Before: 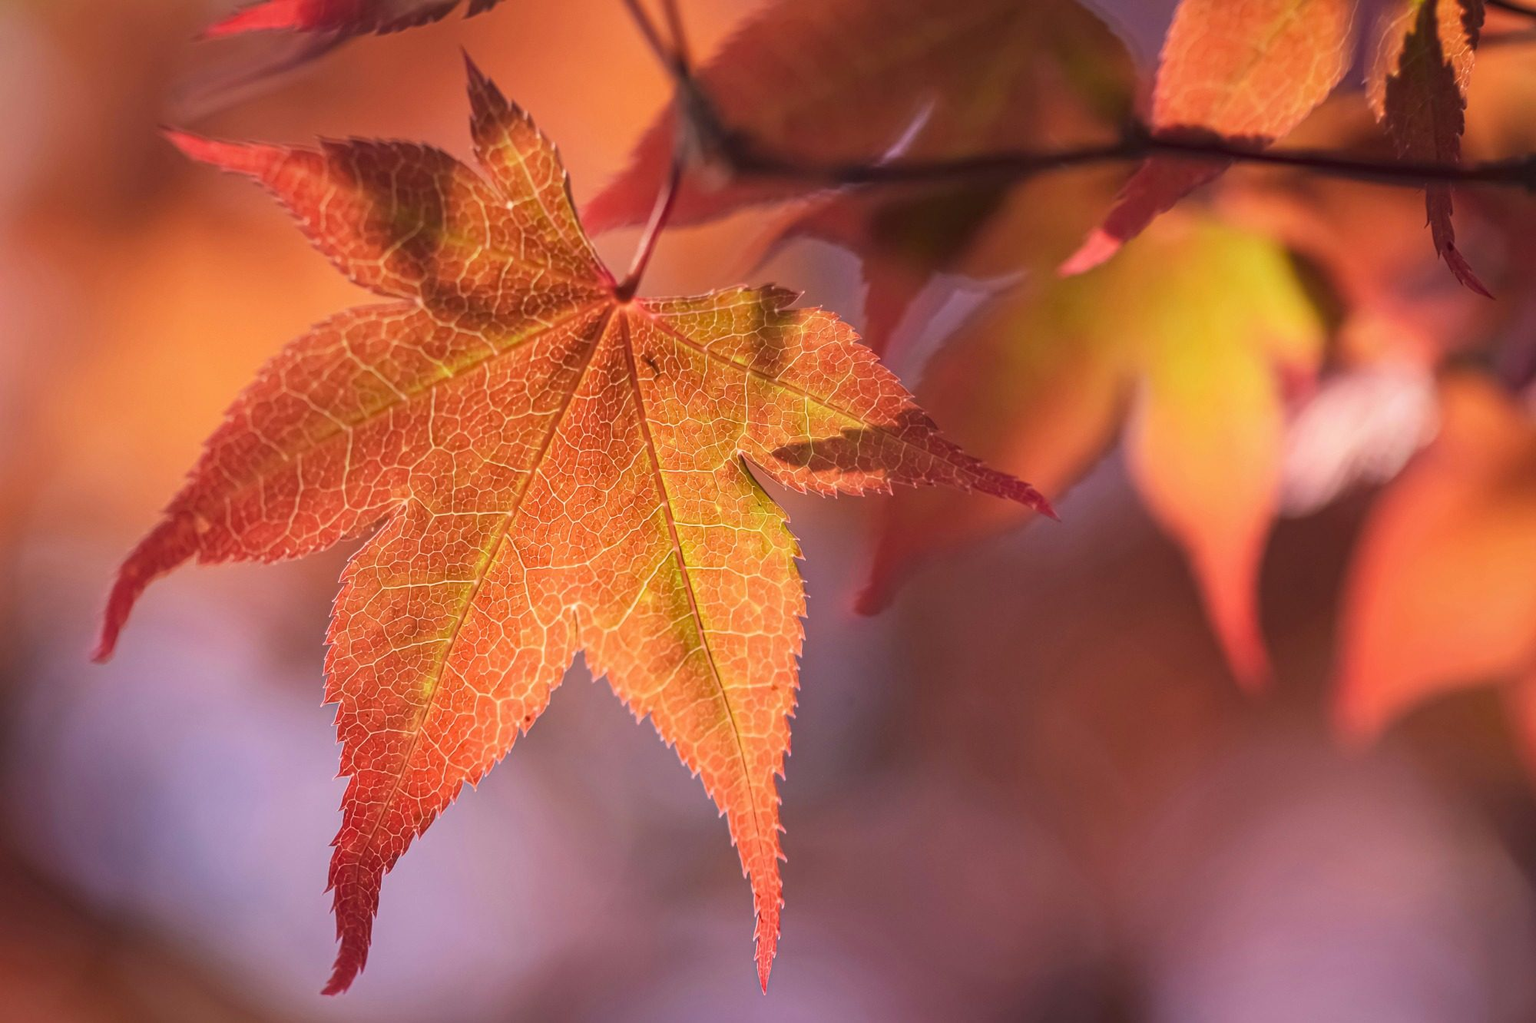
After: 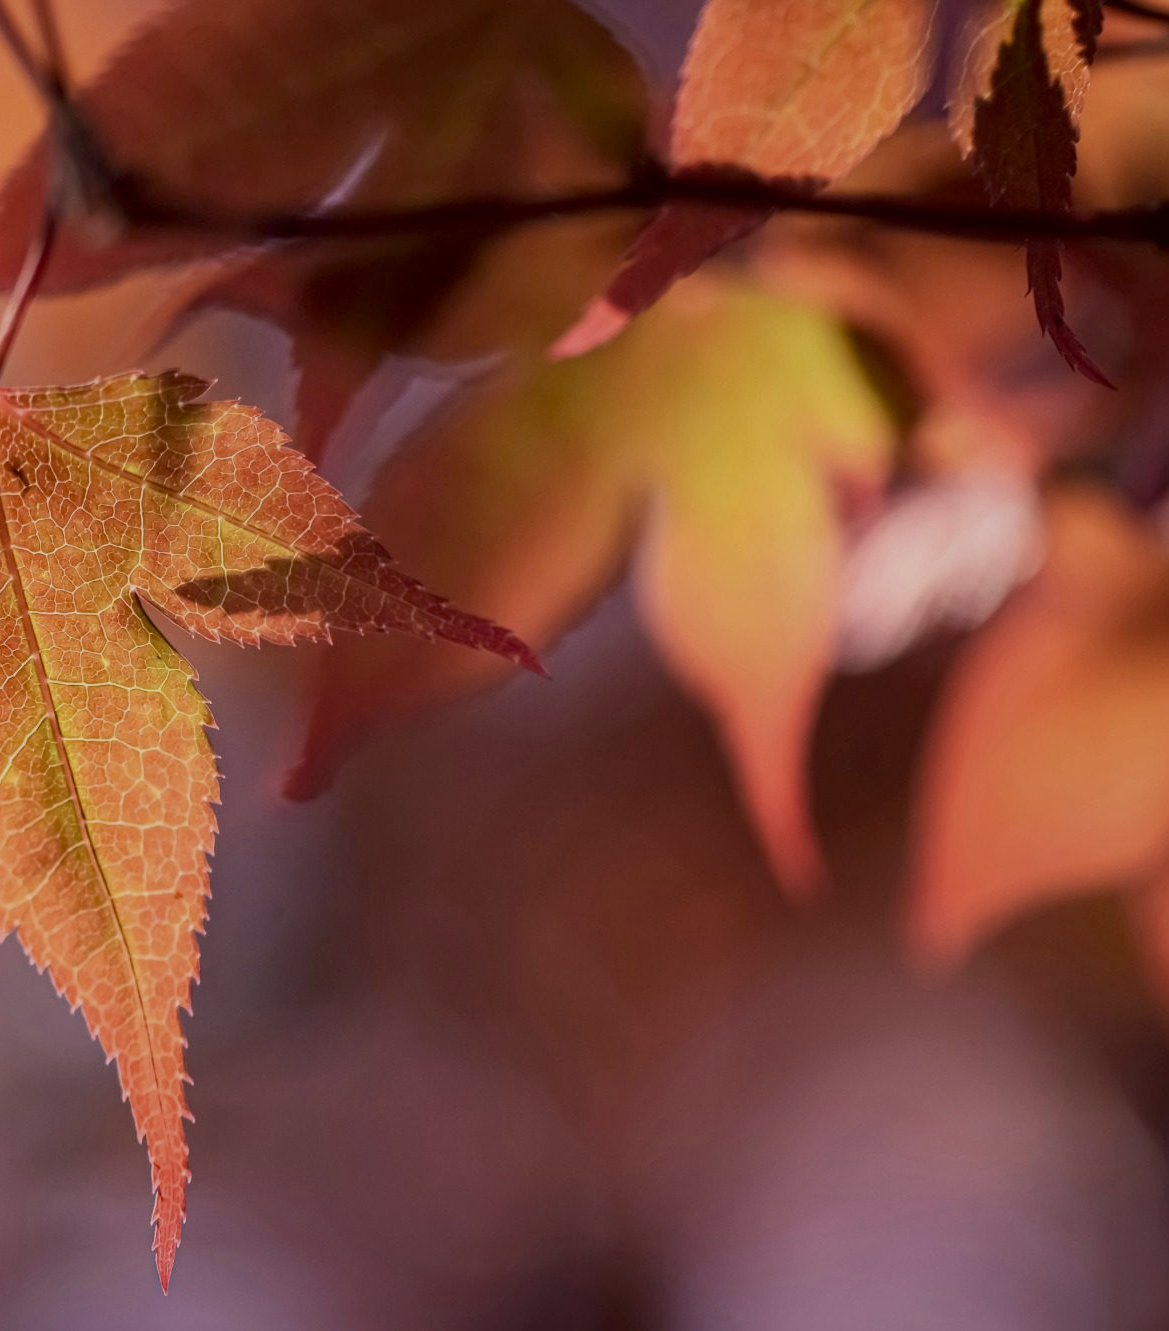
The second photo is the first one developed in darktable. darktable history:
contrast brightness saturation: contrast 0.109, saturation -0.159
crop: left 41.516%
exposure: black level correction 0.011, exposure -0.485 EV, compensate exposure bias true, compensate highlight preservation false
